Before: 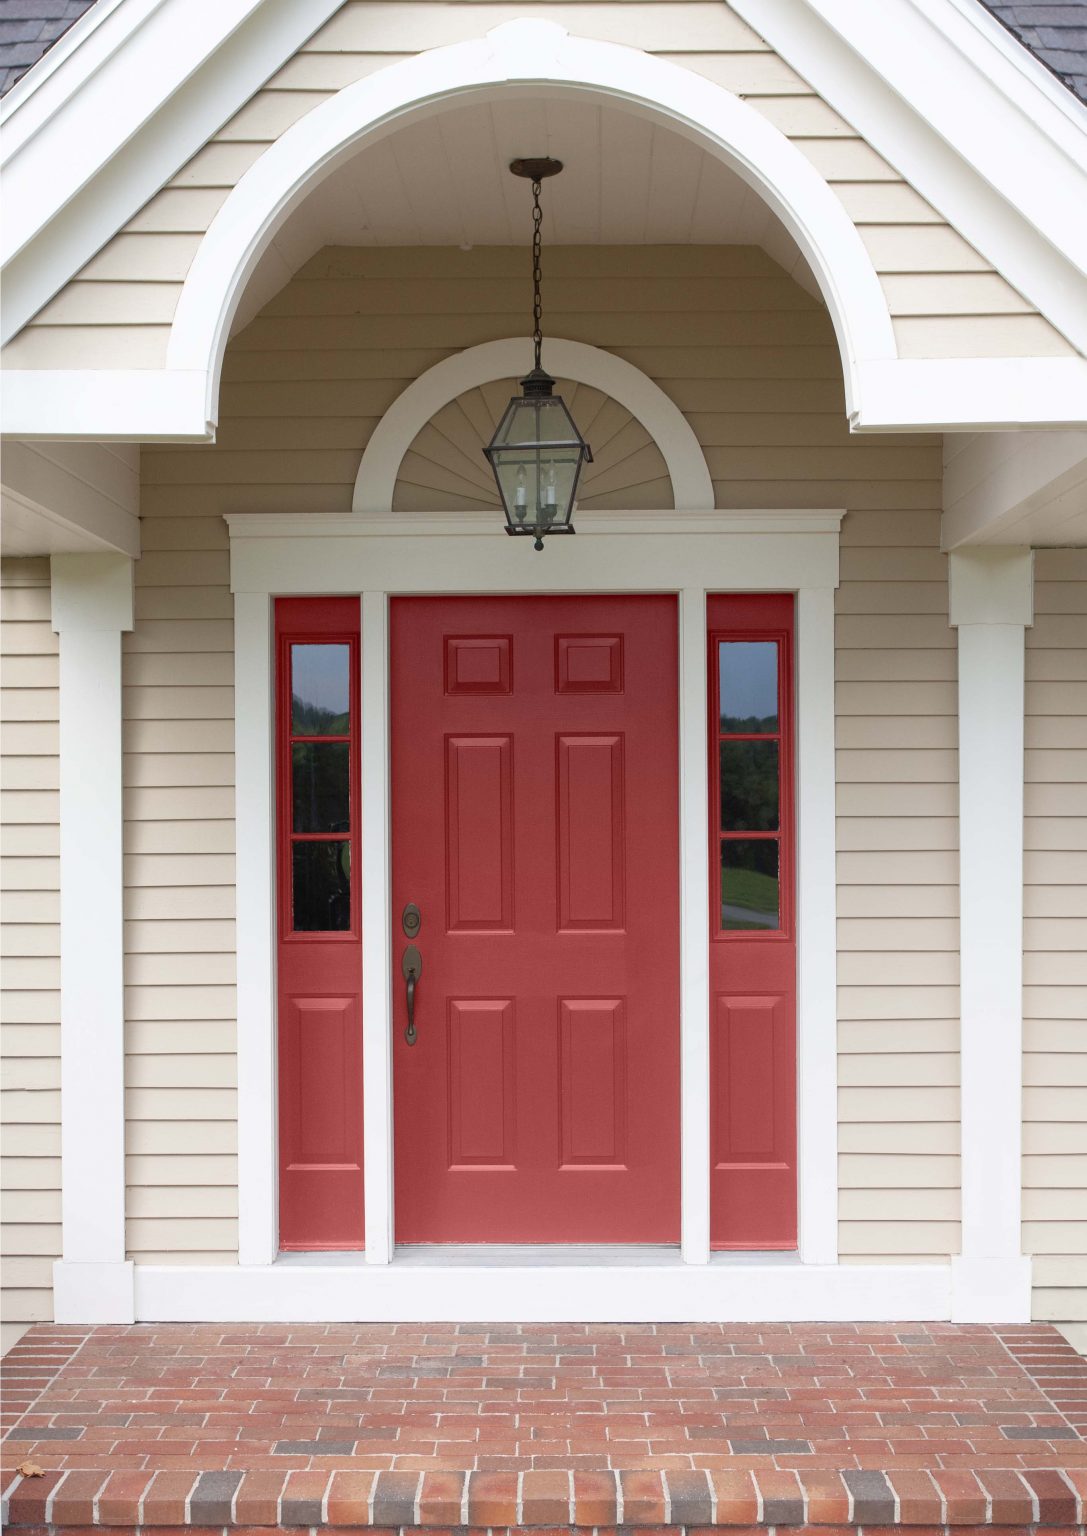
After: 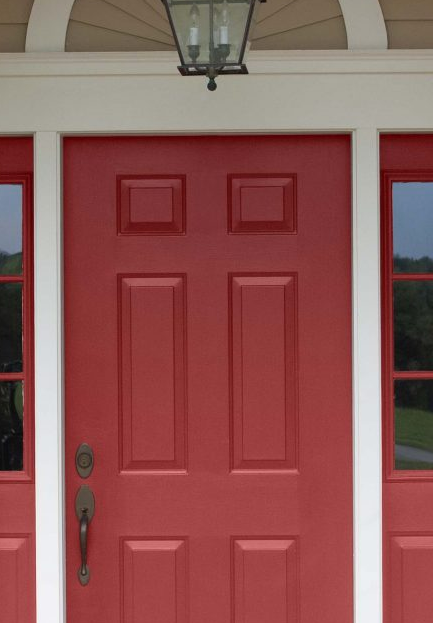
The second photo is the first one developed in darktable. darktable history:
exposure: exposure 0.014 EV, compensate highlight preservation false
crop: left 30.106%, top 29.949%, right 29.968%, bottom 29.437%
